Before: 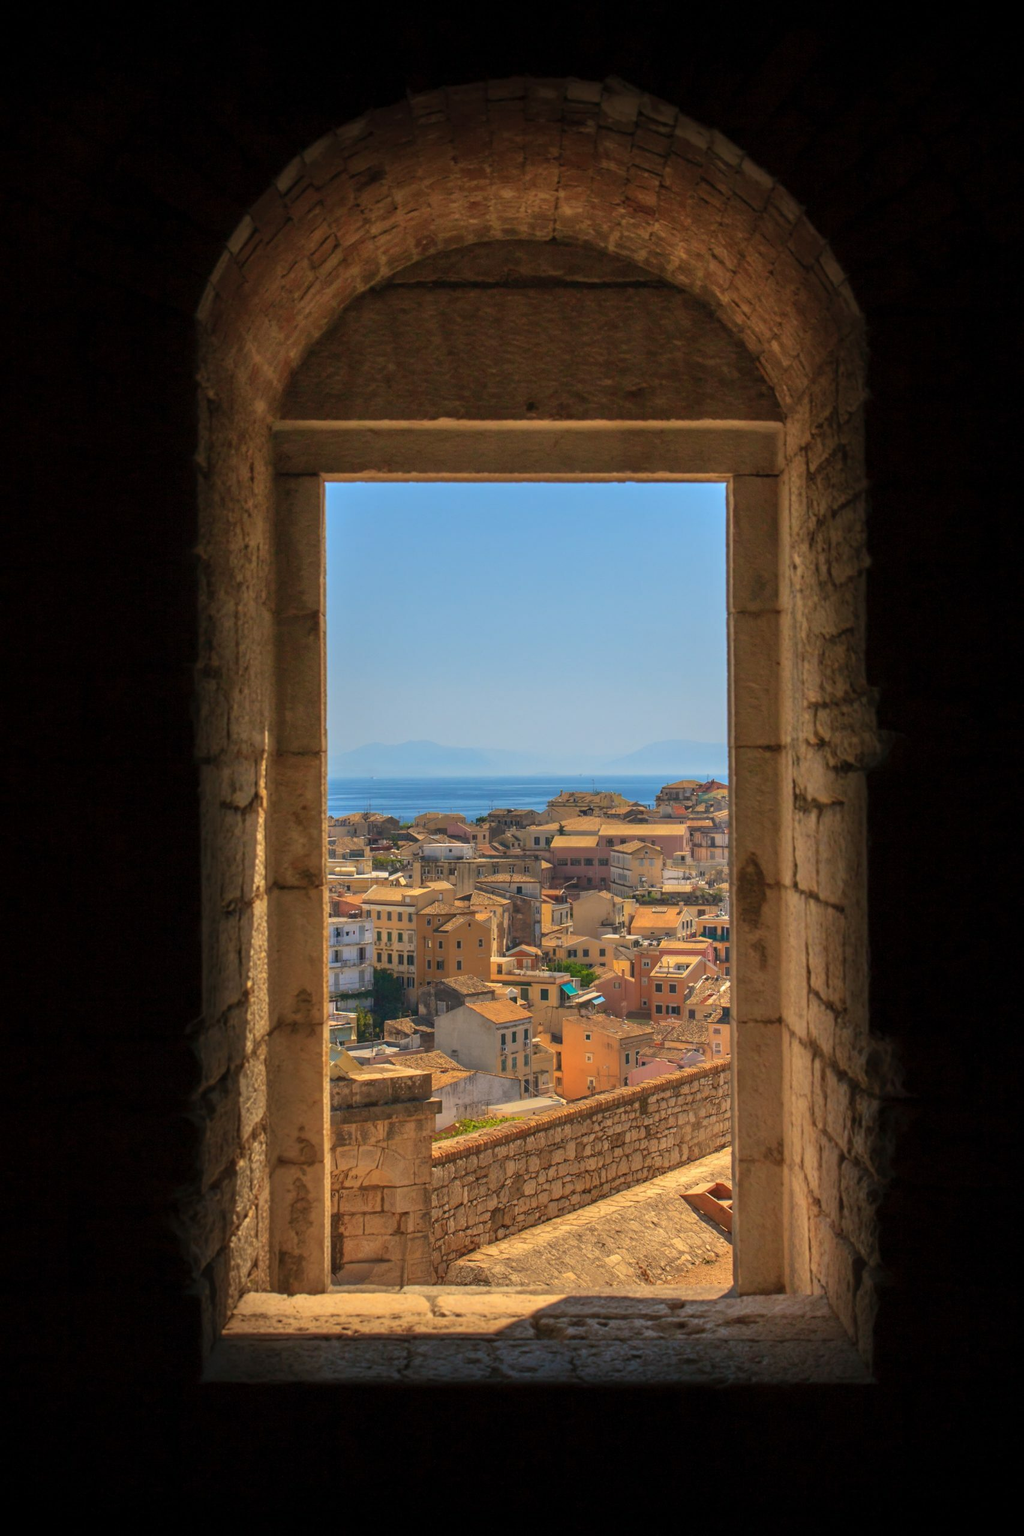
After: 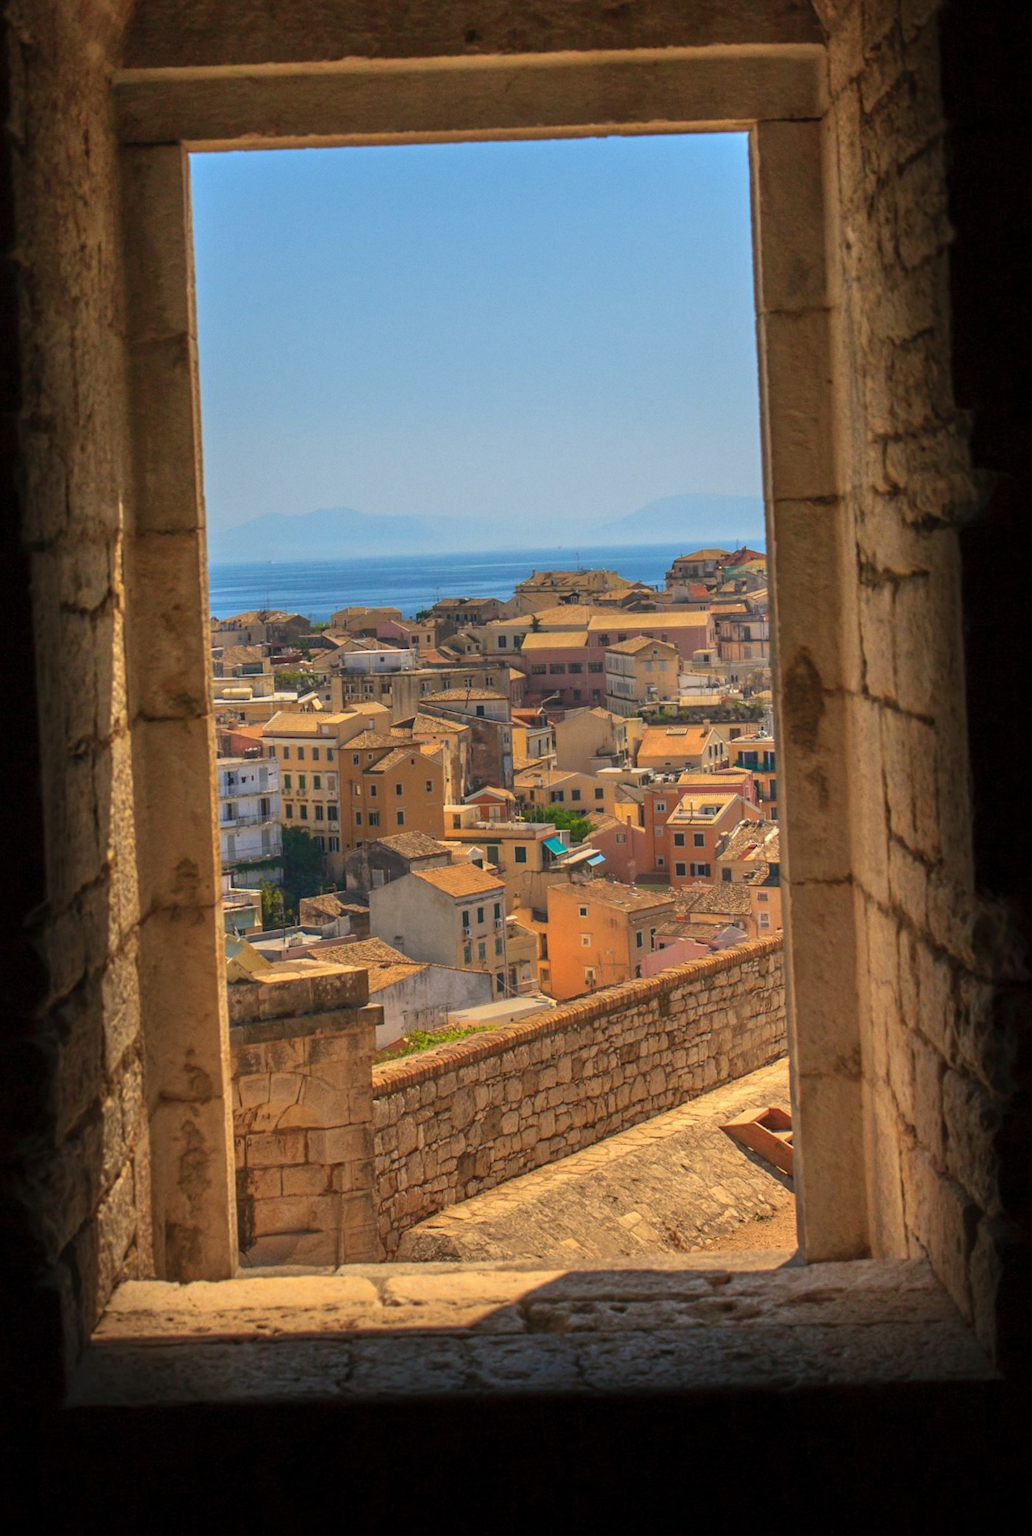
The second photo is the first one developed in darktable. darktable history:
grain: coarseness 14.57 ISO, strength 8.8%
crop: left 16.871%, top 22.857%, right 9.116%
rotate and perspective: rotation -2.12°, lens shift (vertical) 0.009, lens shift (horizontal) -0.008, automatic cropping original format, crop left 0.036, crop right 0.964, crop top 0.05, crop bottom 0.959
